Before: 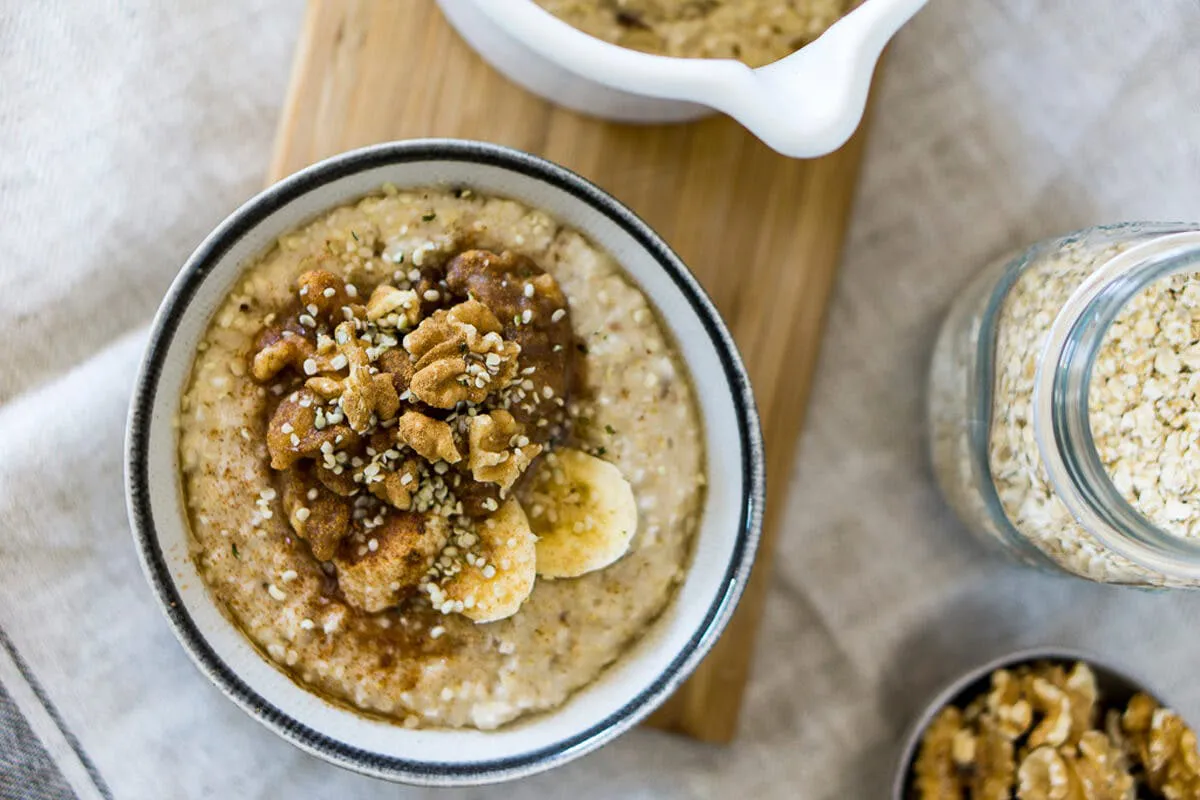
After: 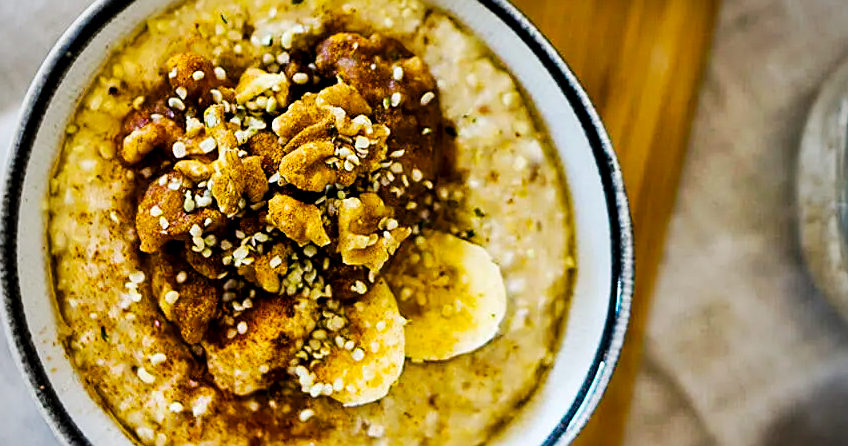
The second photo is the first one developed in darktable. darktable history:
levels: levels [0, 0.476, 0.951]
color balance rgb: linear chroma grading › global chroma 14.862%, perceptual saturation grading › global saturation 25.842%
exposure: black level correction 0.011, exposure -0.473 EV, compensate highlight preservation false
sharpen: on, module defaults
vignetting: saturation -0.655, center (-0.032, -0.045), unbound false
crop: left 10.999%, top 27.204%, right 18.302%, bottom 16.958%
local contrast: mode bilateral grid, contrast 20, coarseness 50, detail 120%, midtone range 0.2
base curve: curves: ch0 [(0, 0) (0.032, 0.025) (0.121, 0.166) (0.206, 0.329) (0.605, 0.79) (1, 1)], preserve colors none
